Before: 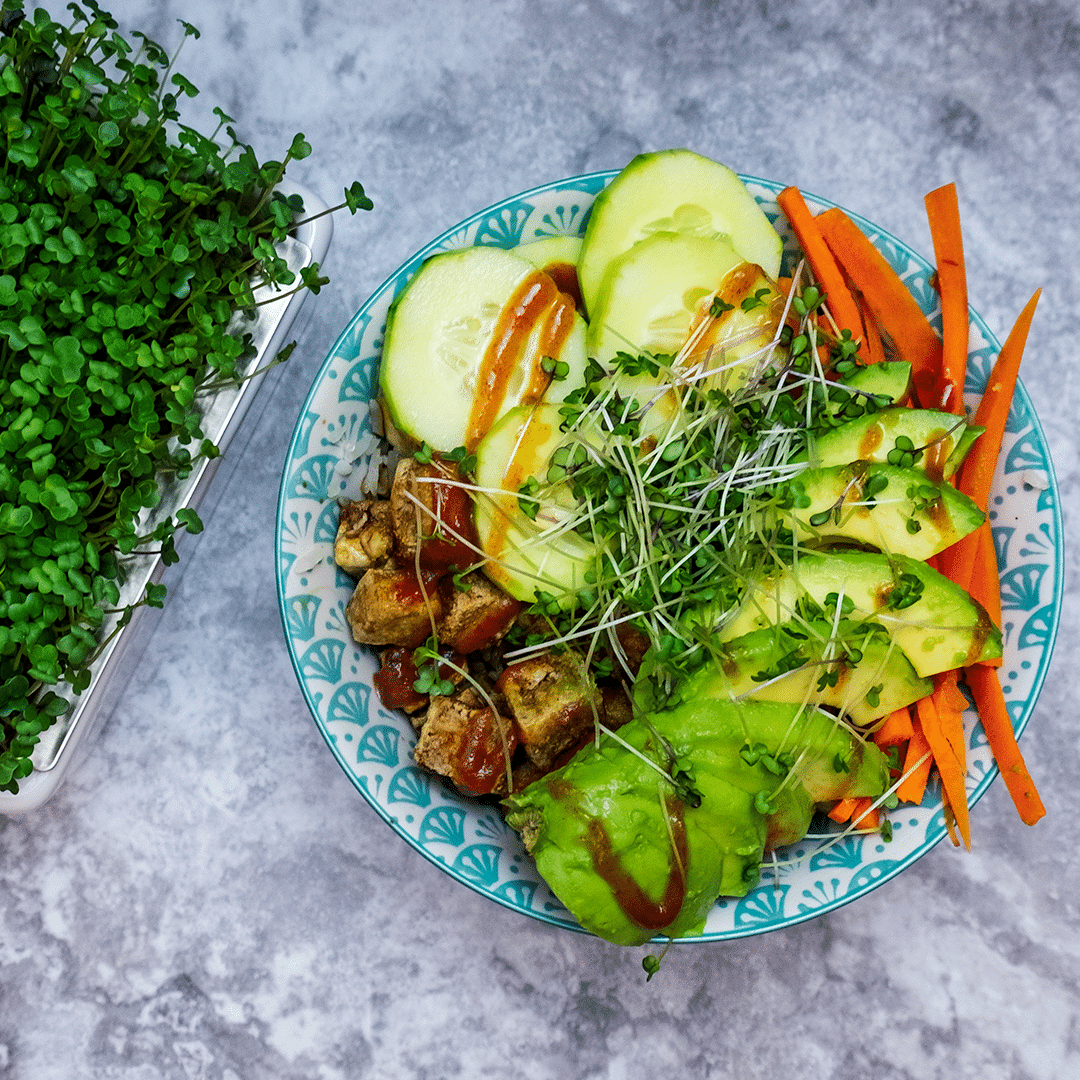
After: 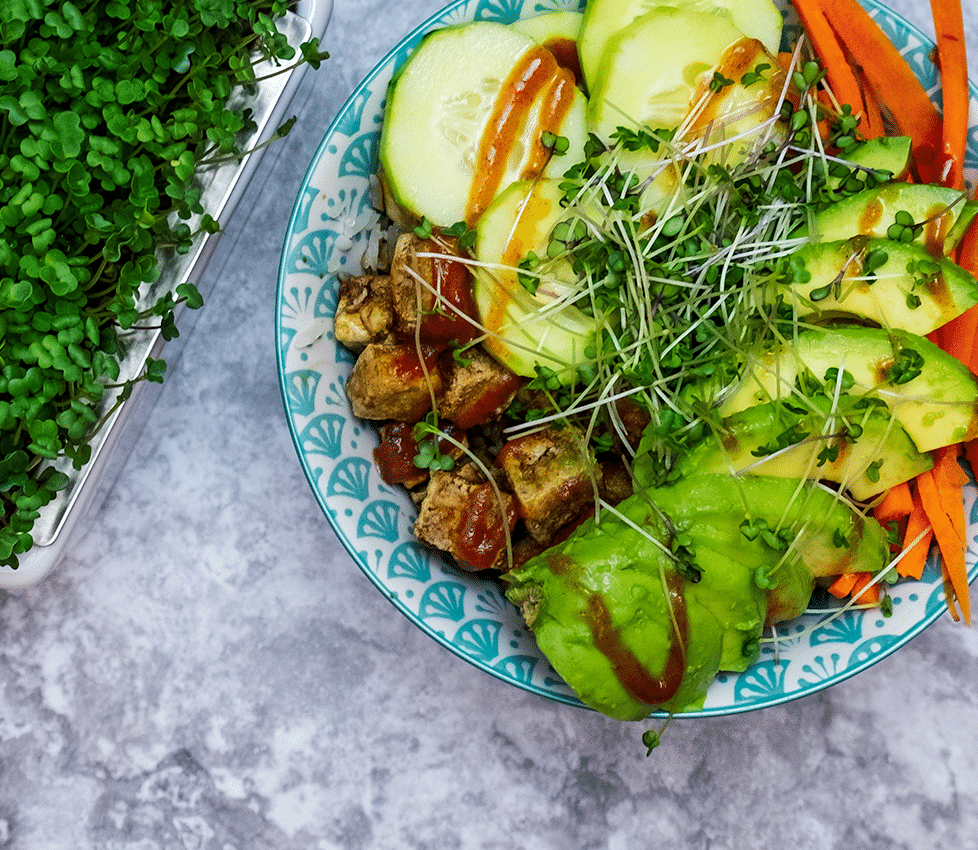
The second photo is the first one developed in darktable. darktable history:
tone equalizer: on, module defaults
crop: top 20.916%, right 9.437%, bottom 0.316%
